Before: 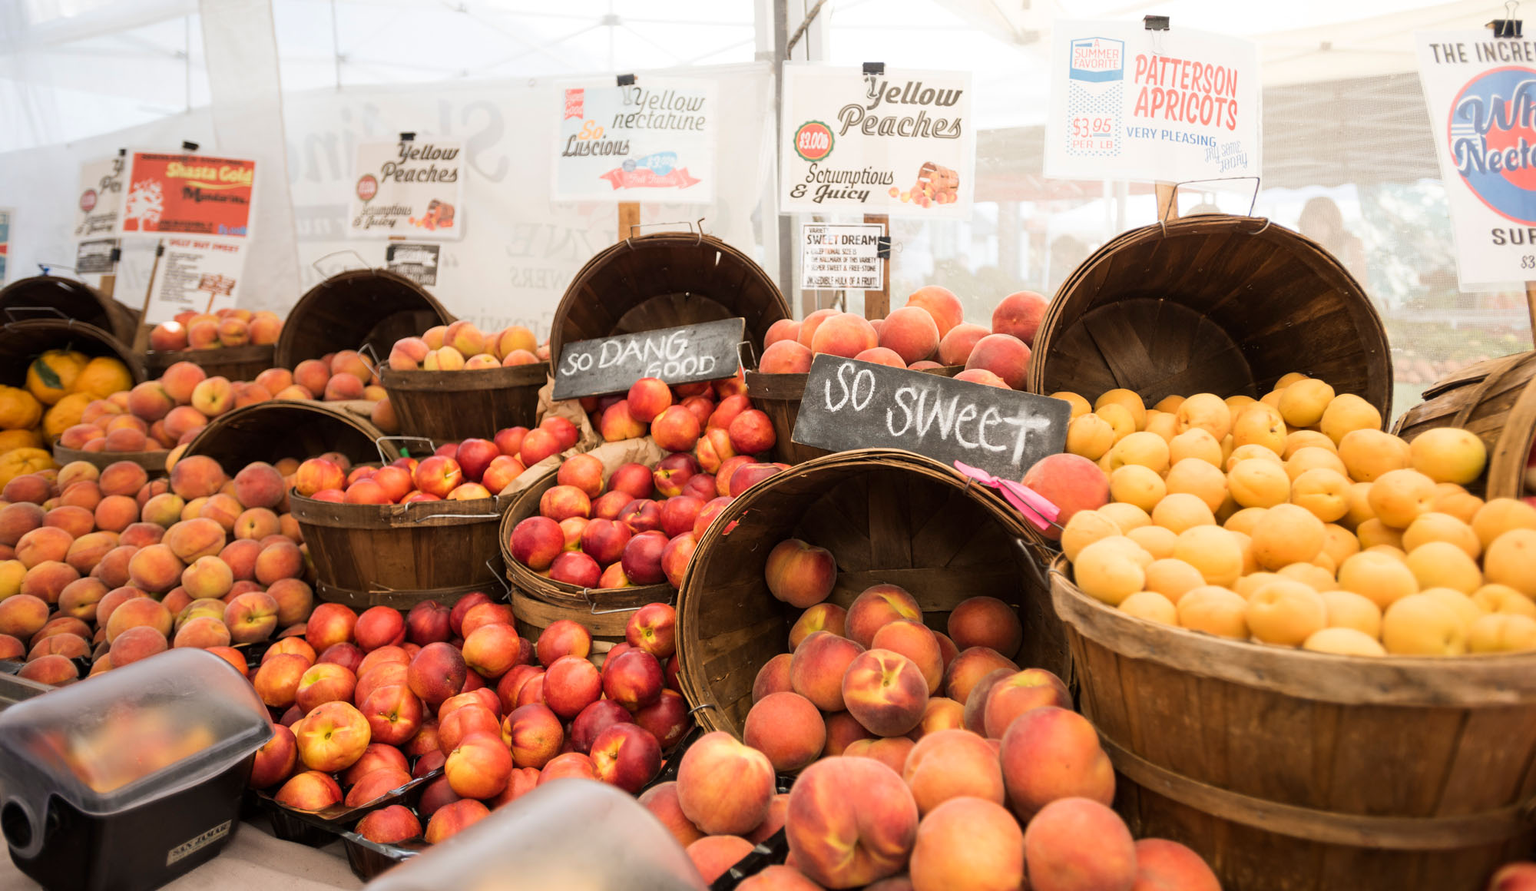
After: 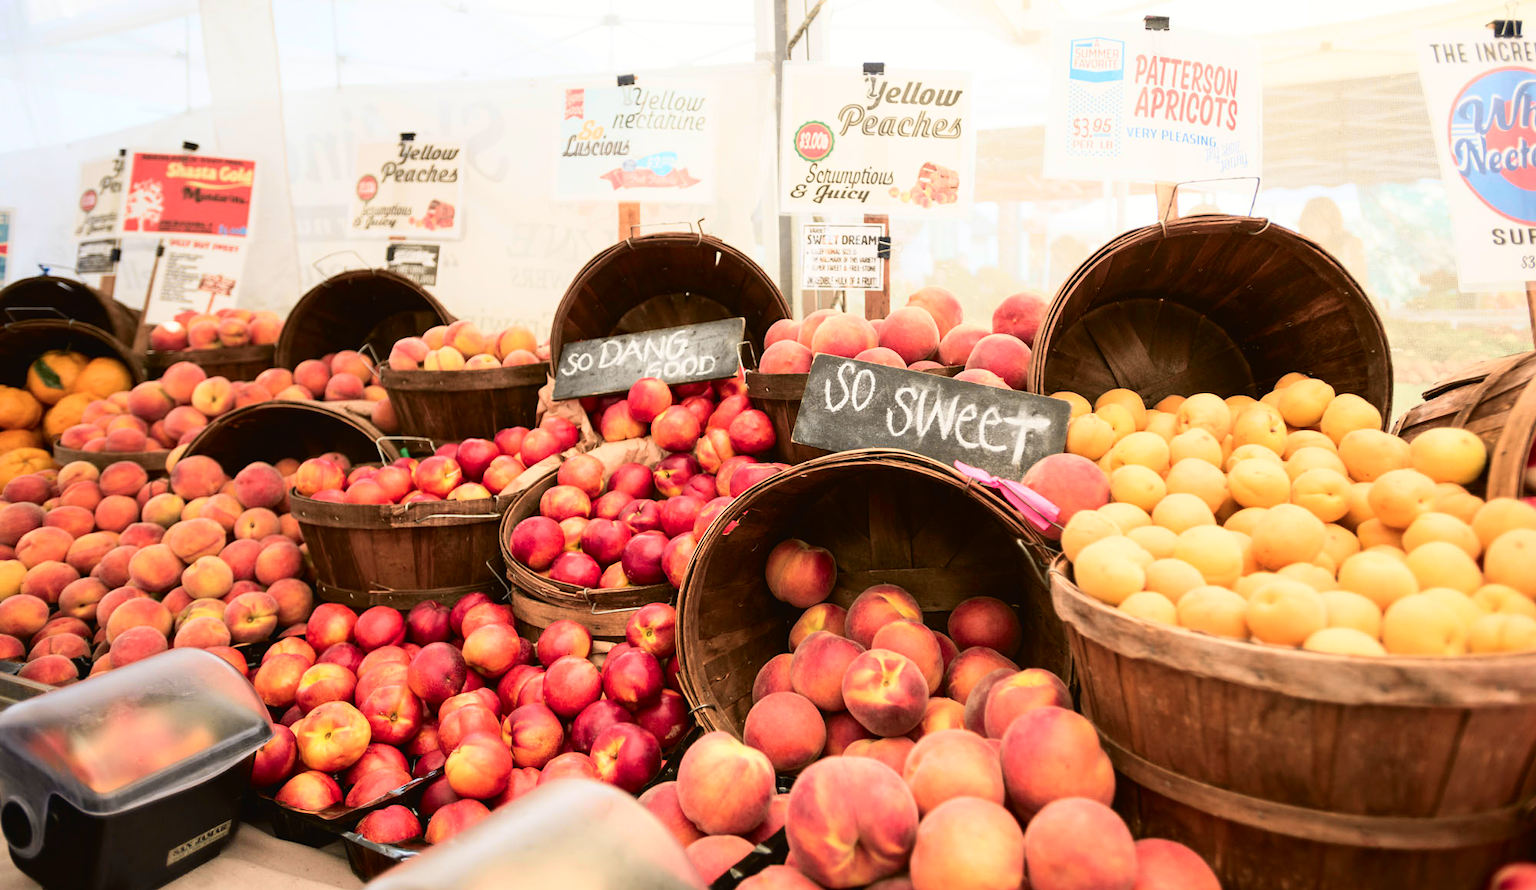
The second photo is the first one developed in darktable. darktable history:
vignetting: fall-off start 116.67%, fall-off radius 59.26%, brightness -0.31, saturation -0.056
tone curve: curves: ch0 [(0, 0.024) (0.049, 0.038) (0.176, 0.162) (0.311, 0.337) (0.416, 0.471) (0.565, 0.658) (0.817, 0.911) (1, 1)]; ch1 [(0, 0) (0.351, 0.347) (0.446, 0.42) (0.481, 0.463) (0.504, 0.504) (0.522, 0.521) (0.546, 0.563) (0.622, 0.664) (0.728, 0.786) (1, 1)]; ch2 [(0, 0) (0.327, 0.324) (0.427, 0.413) (0.458, 0.444) (0.502, 0.504) (0.526, 0.539) (0.547, 0.581) (0.601, 0.61) (0.76, 0.765) (1, 1)], color space Lab, independent channels, preserve colors none
